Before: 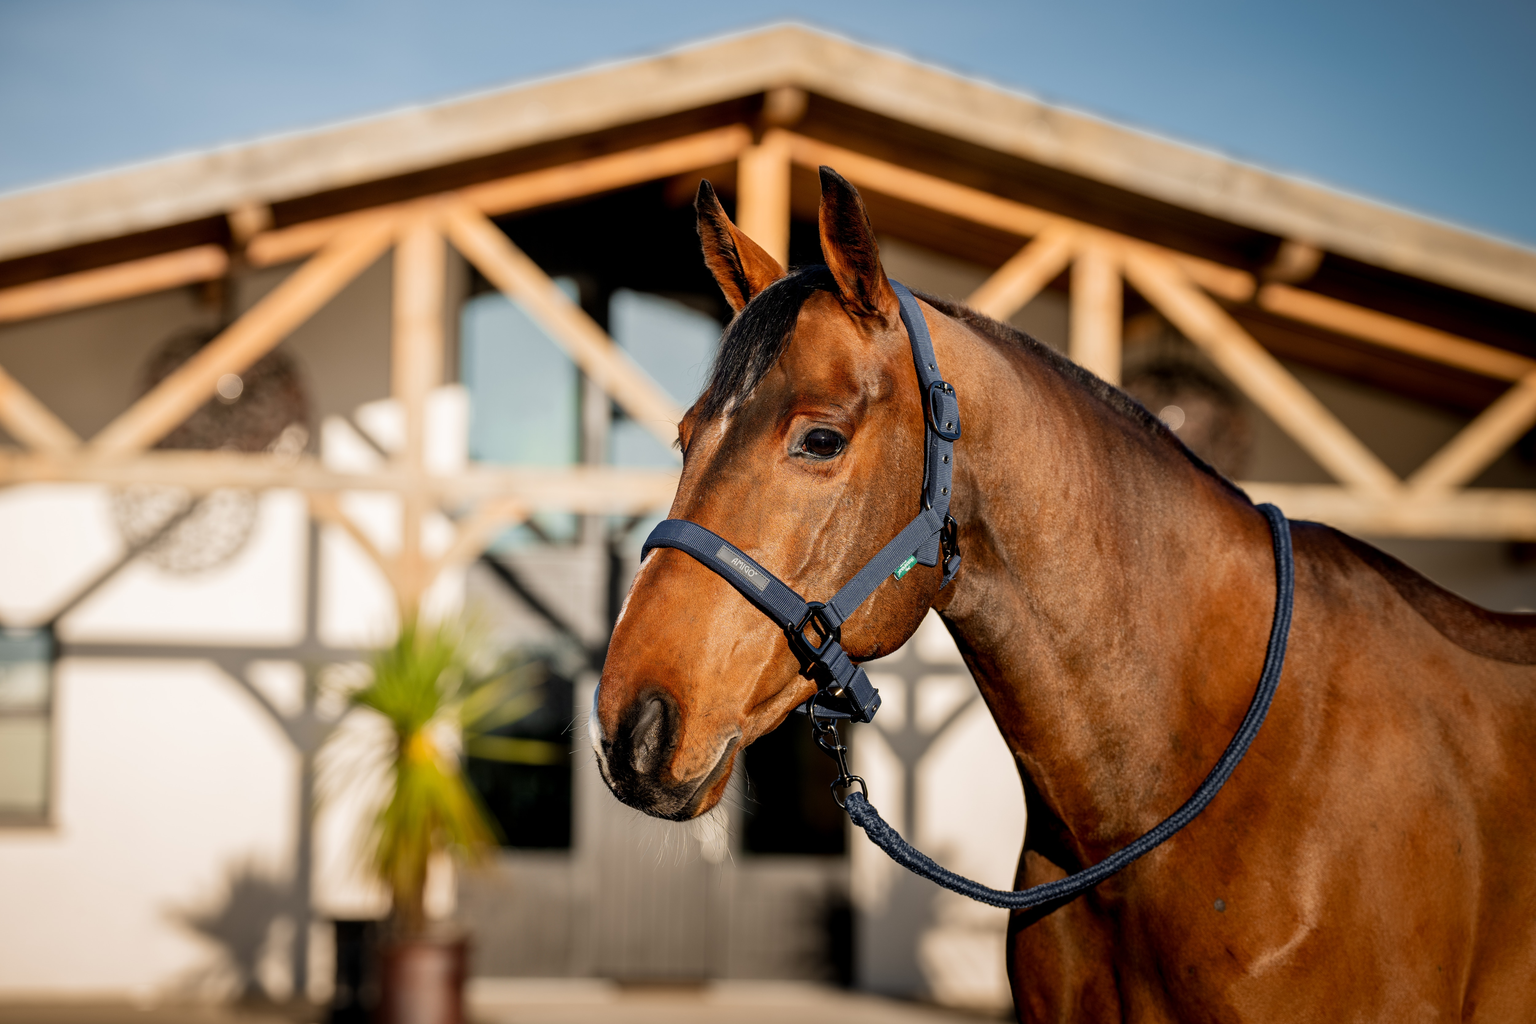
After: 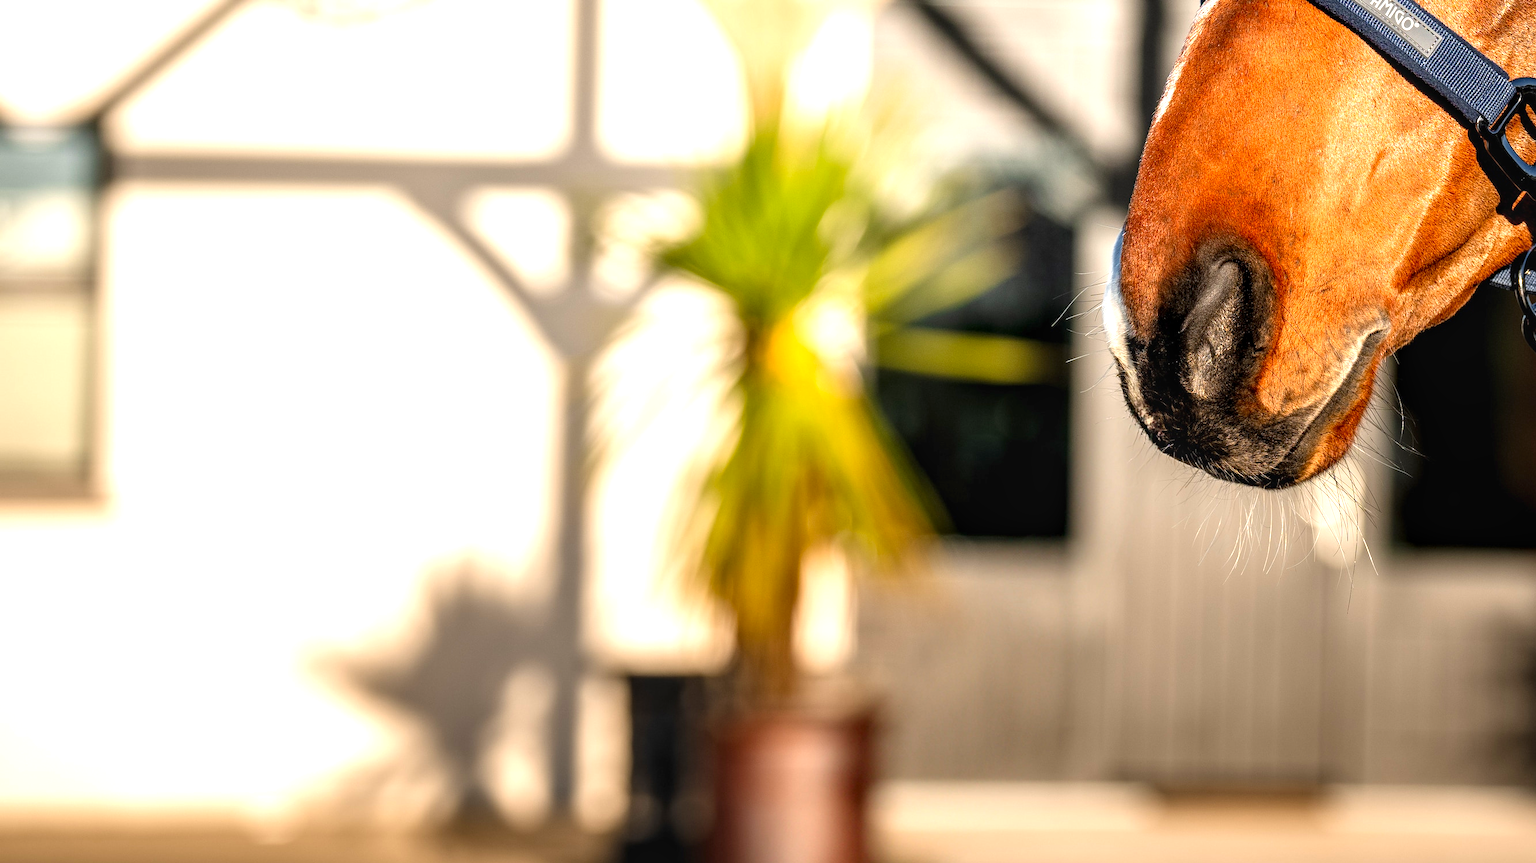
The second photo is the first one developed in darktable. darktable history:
local contrast: on, module defaults
exposure: black level correction 0, exposure 0.95 EV, compensate exposure bias true, compensate highlight preservation false
contrast brightness saturation: saturation 0.18
crop and rotate: top 54.778%, right 46.61%, bottom 0.159%
